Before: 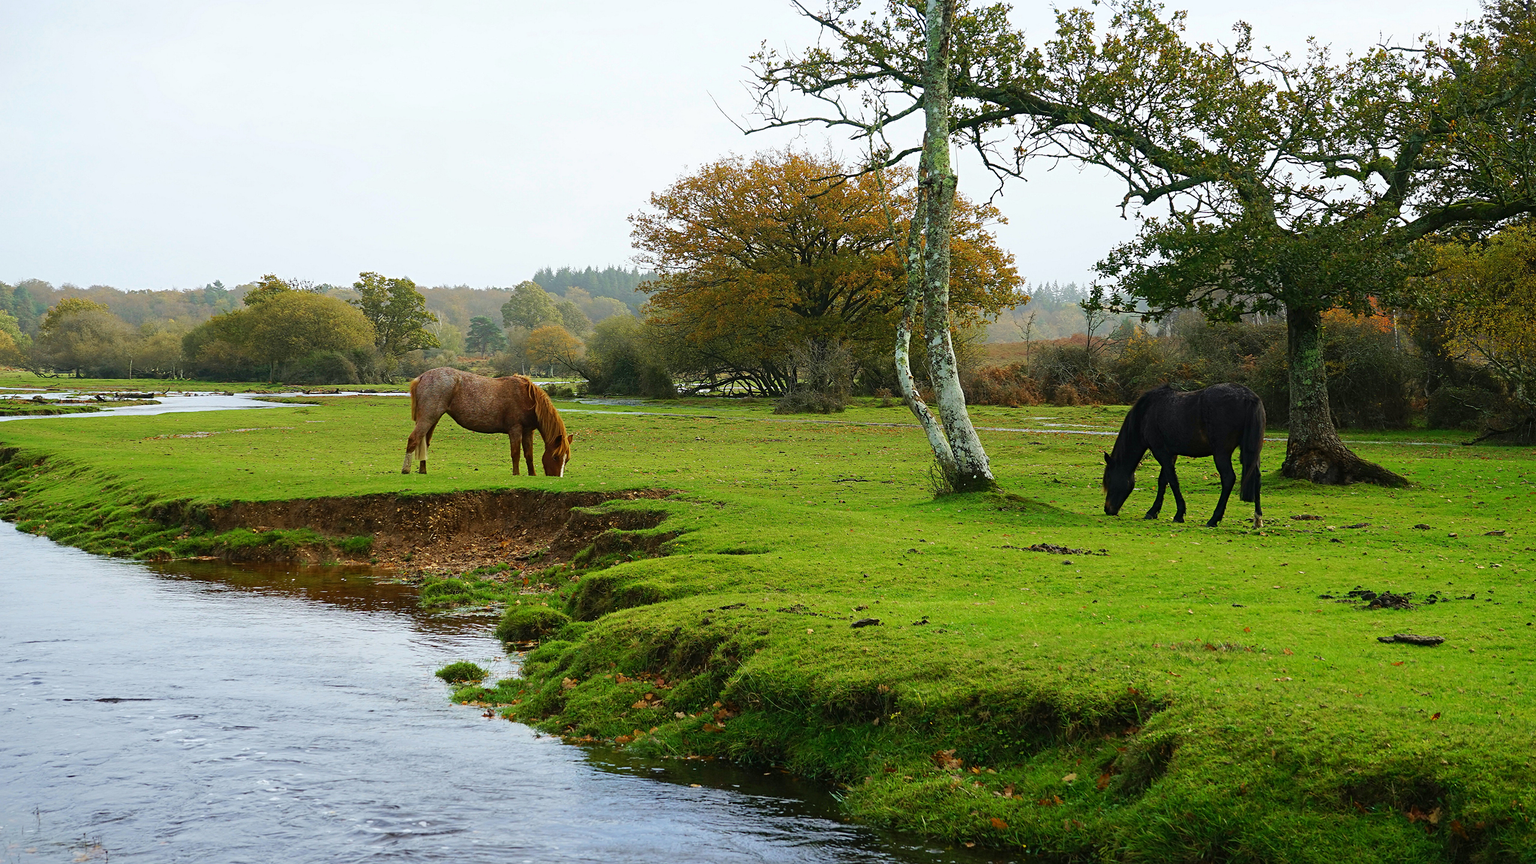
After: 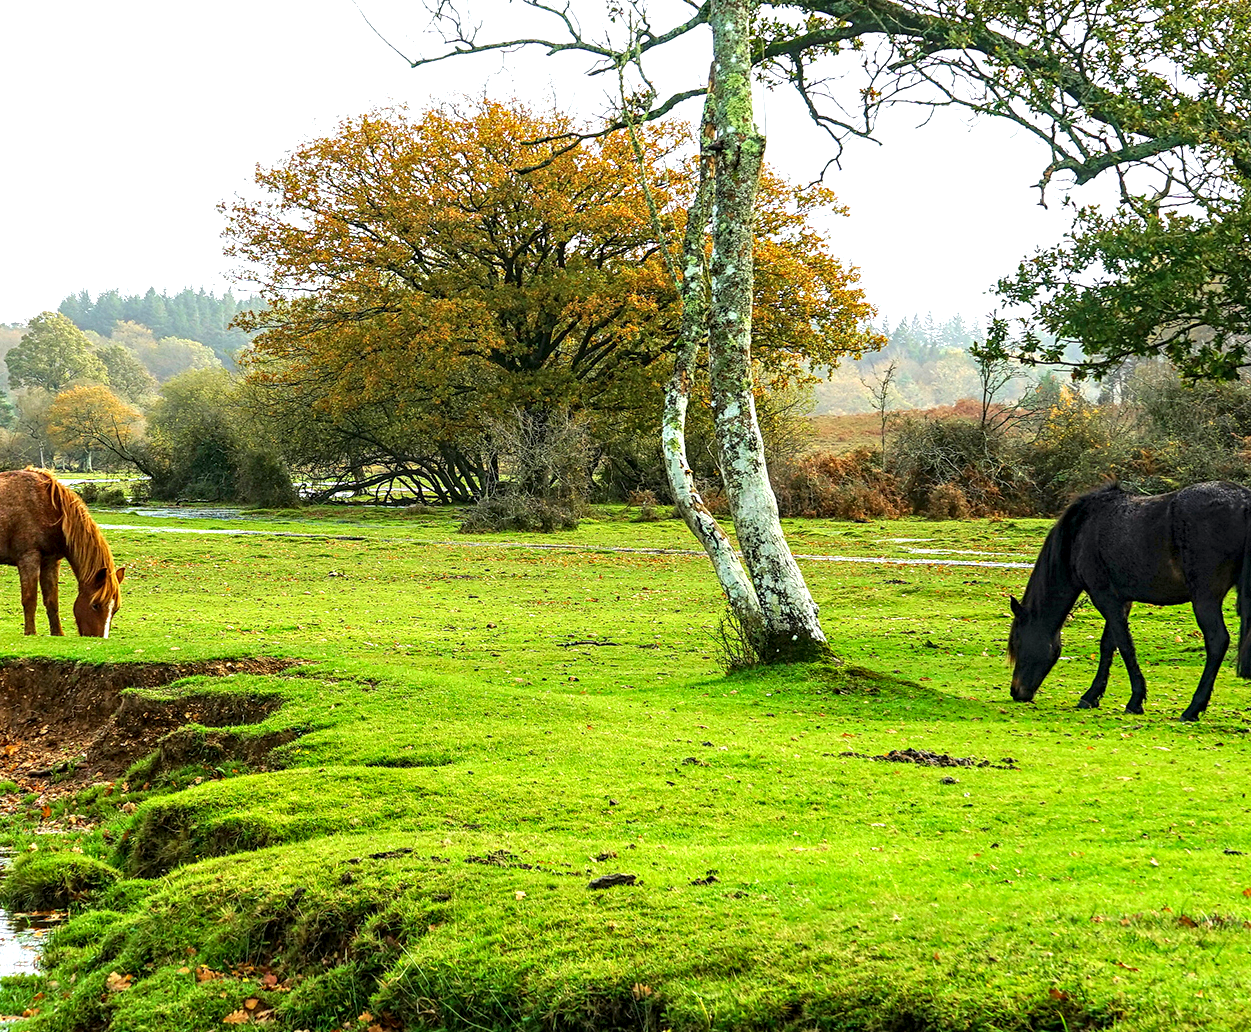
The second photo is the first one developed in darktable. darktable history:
exposure: exposure 0.754 EV, compensate highlight preservation false
crop: left 32.434%, top 10.938%, right 18.691%, bottom 17.34%
local contrast: highlights 60%, shadows 61%, detail 160%
contrast brightness saturation: contrast 0.031, brightness 0.063, saturation 0.126
